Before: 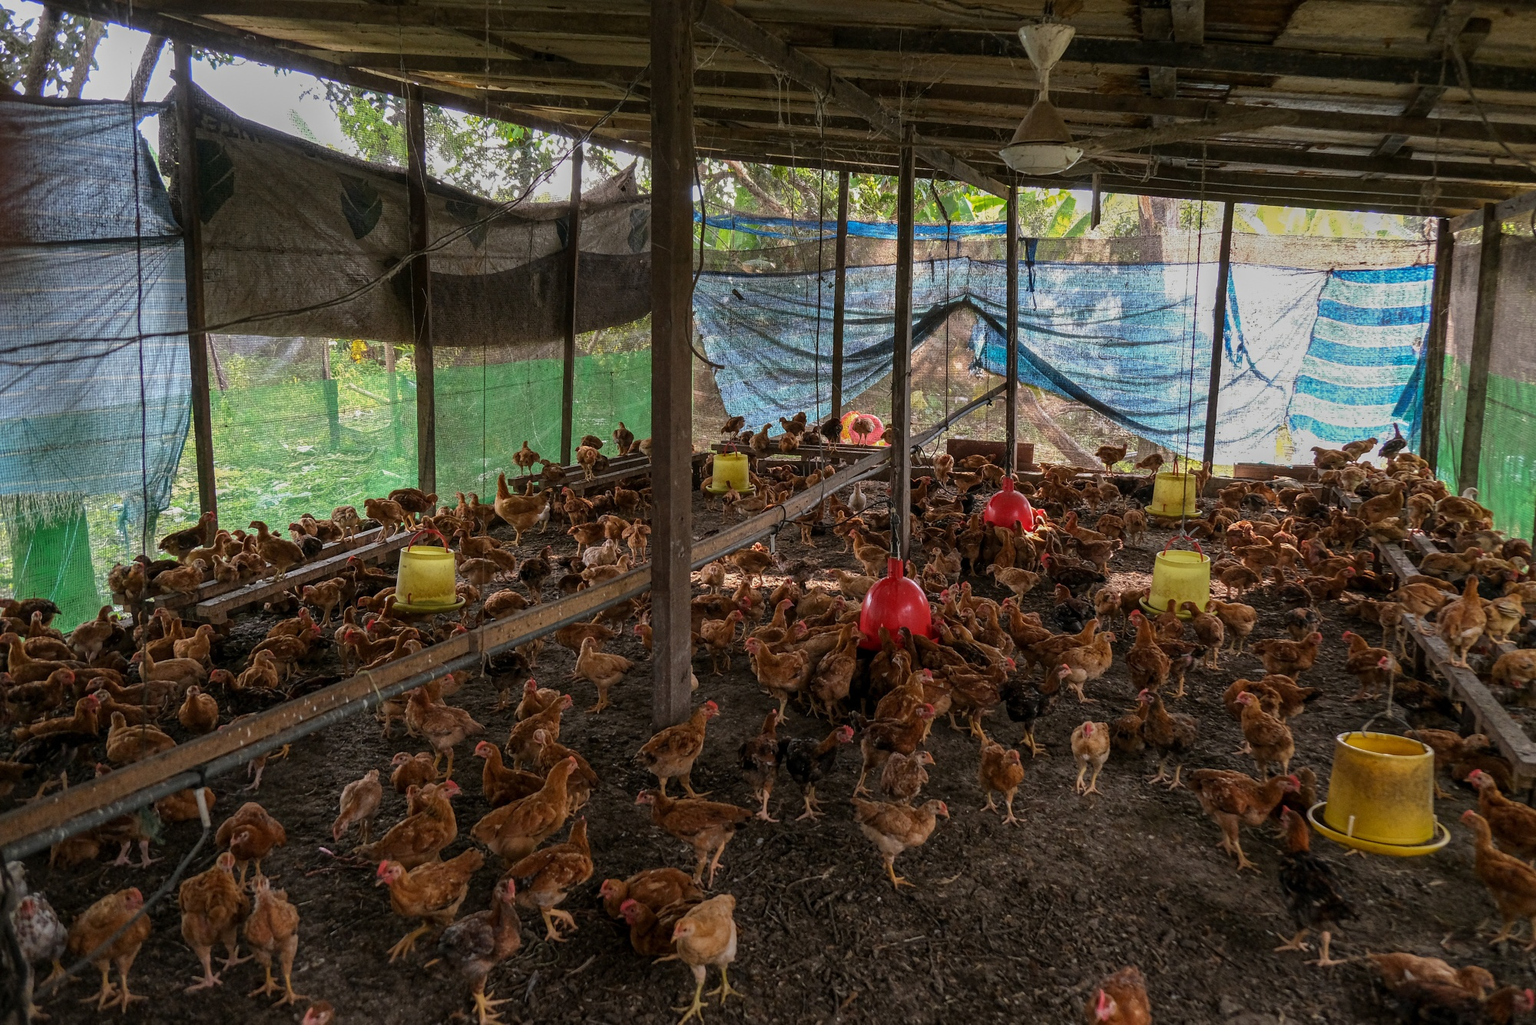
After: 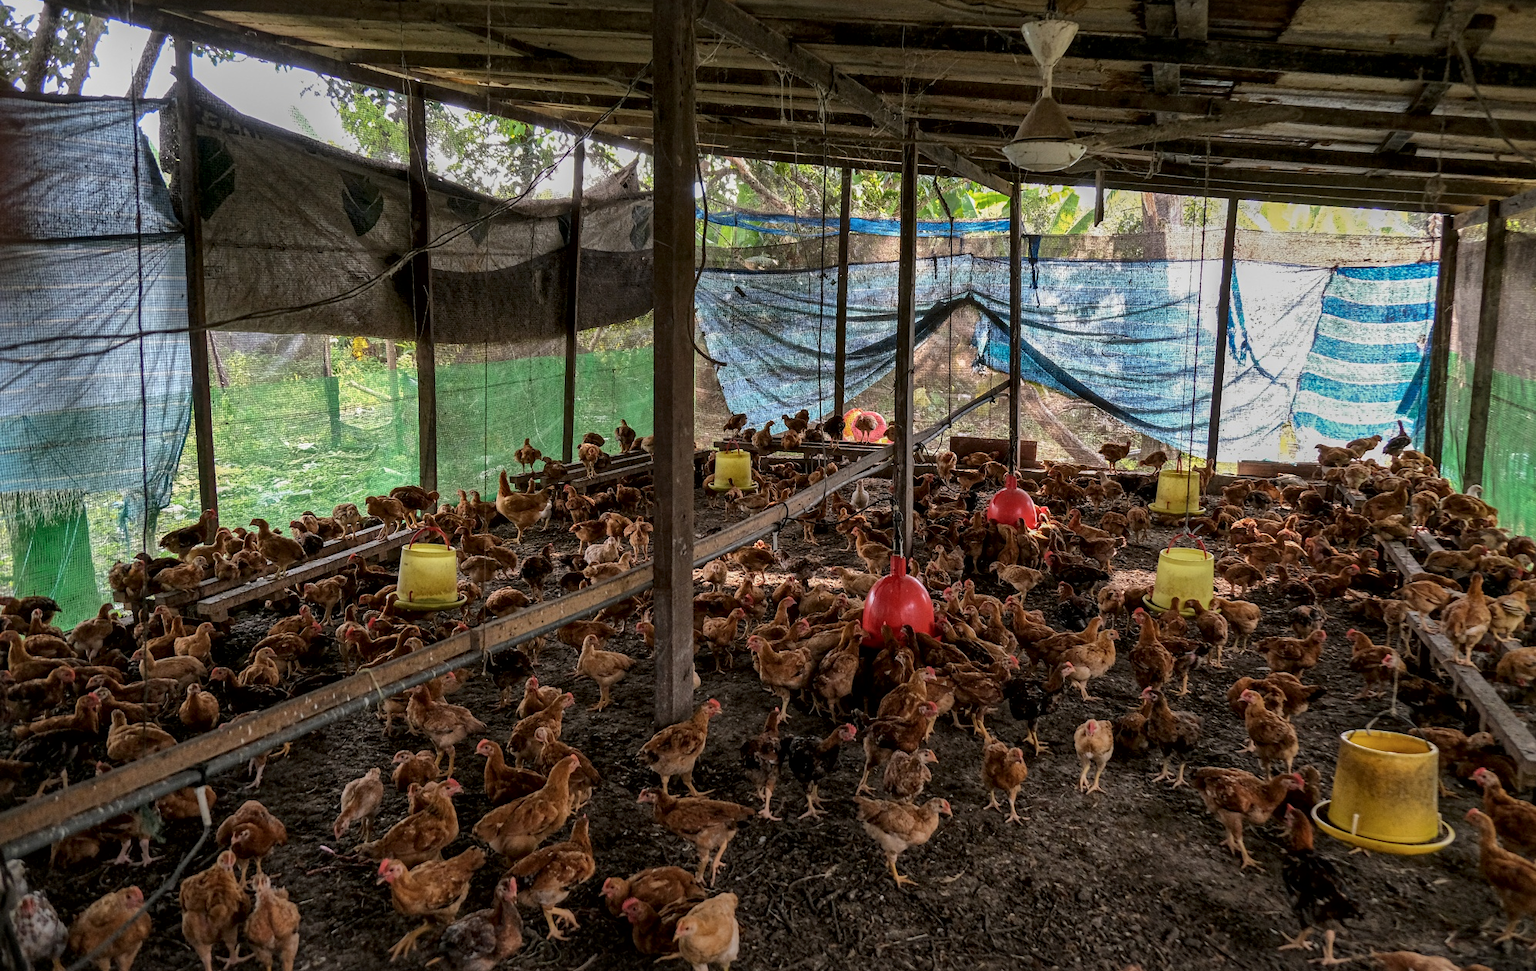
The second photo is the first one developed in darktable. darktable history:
crop: top 0.419%, right 0.257%, bottom 5.03%
local contrast: mode bilateral grid, contrast 20, coarseness 50, detail 162%, midtone range 0.2
